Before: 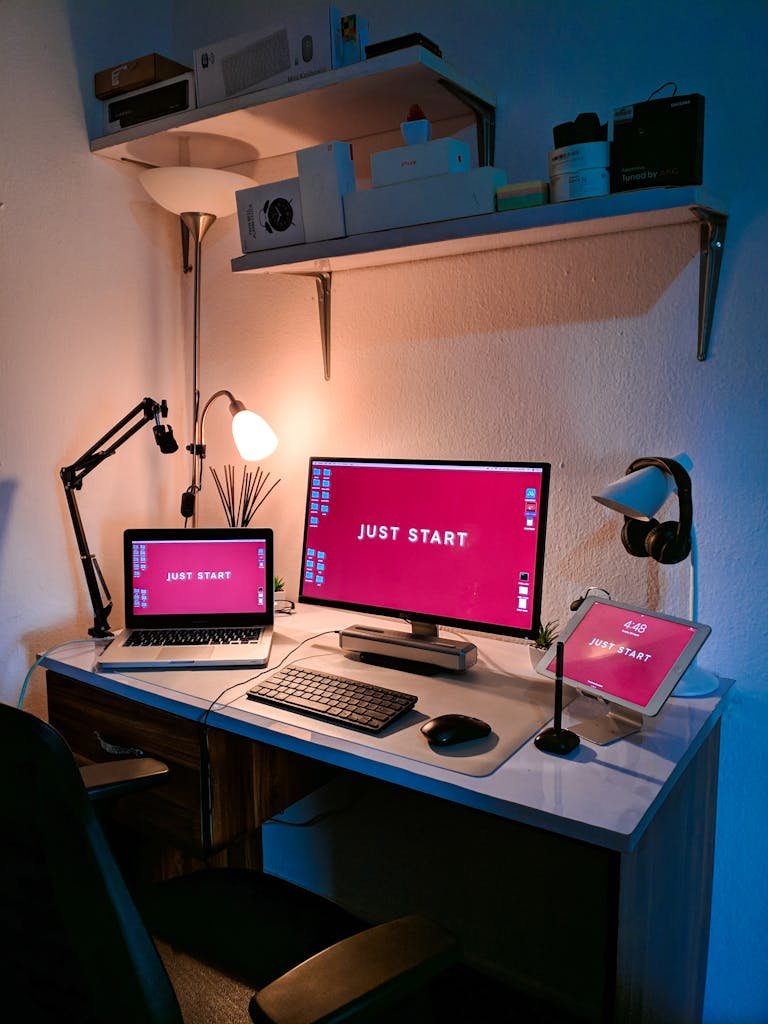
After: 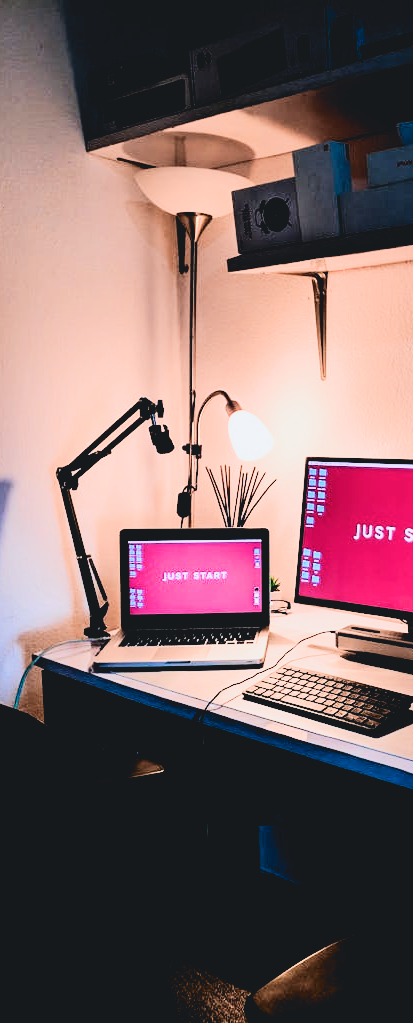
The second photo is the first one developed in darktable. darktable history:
rgb levels: levels [[0.034, 0.472, 0.904], [0, 0.5, 1], [0, 0.5, 1]]
tone equalizer: -8 EV -0.417 EV, -7 EV -0.389 EV, -6 EV -0.333 EV, -5 EV -0.222 EV, -3 EV 0.222 EV, -2 EV 0.333 EV, -1 EV 0.389 EV, +0 EV 0.417 EV, edges refinement/feathering 500, mask exposure compensation -1.57 EV, preserve details no
filmic rgb: black relative exposure -5 EV, hardness 2.88, contrast 1.3, highlights saturation mix -30%
tone curve: curves: ch0 [(0, 0.084) (0.155, 0.169) (0.46, 0.466) (0.751, 0.788) (1, 0.961)]; ch1 [(0, 0) (0.43, 0.408) (0.476, 0.469) (0.505, 0.503) (0.553, 0.563) (0.592, 0.581) (0.631, 0.625) (1, 1)]; ch2 [(0, 0) (0.505, 0.495) (0.55, 0.557) (0.583, 0.573) (1, 1)], color space Lab, independent channels, preserve colors none
crop: left 0.587%, right 45.588%, bottom 0.086%
exposure: exposure 0.556 EV, compensate highlight preservation false
